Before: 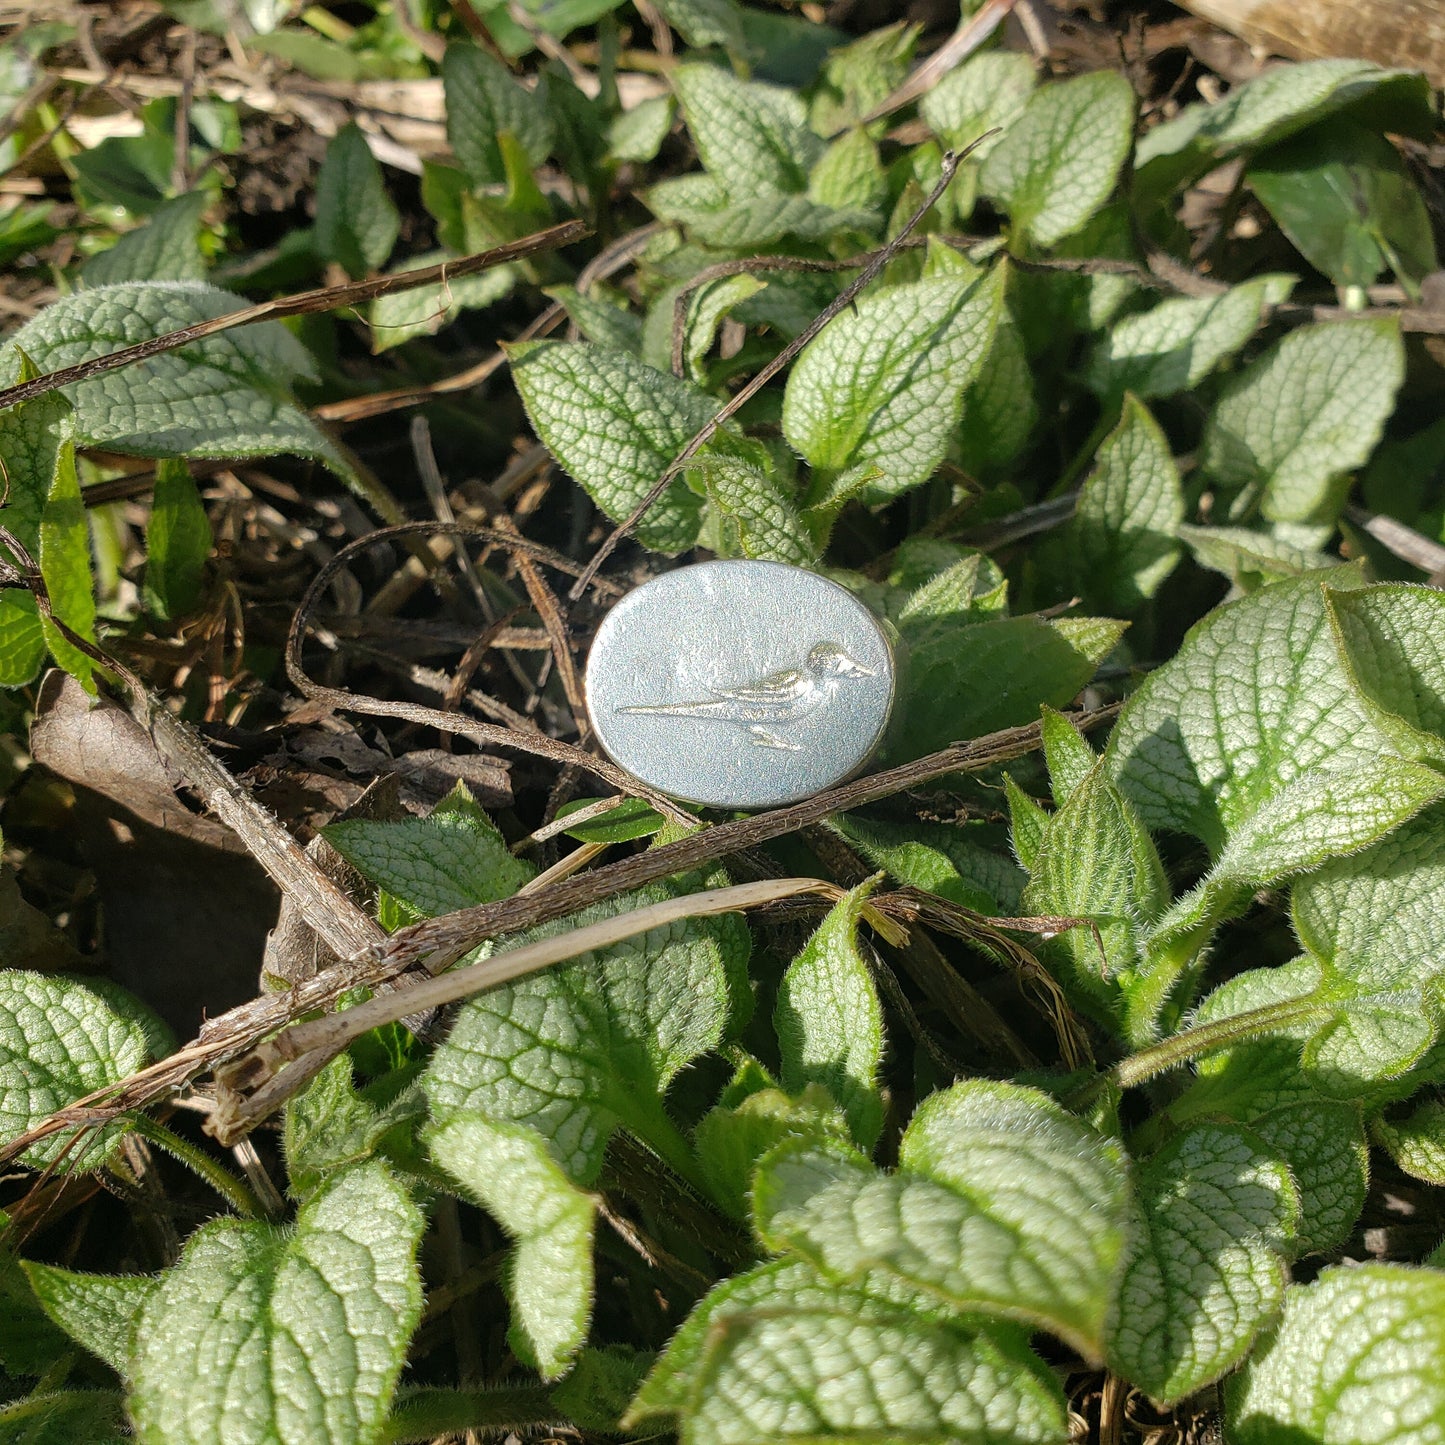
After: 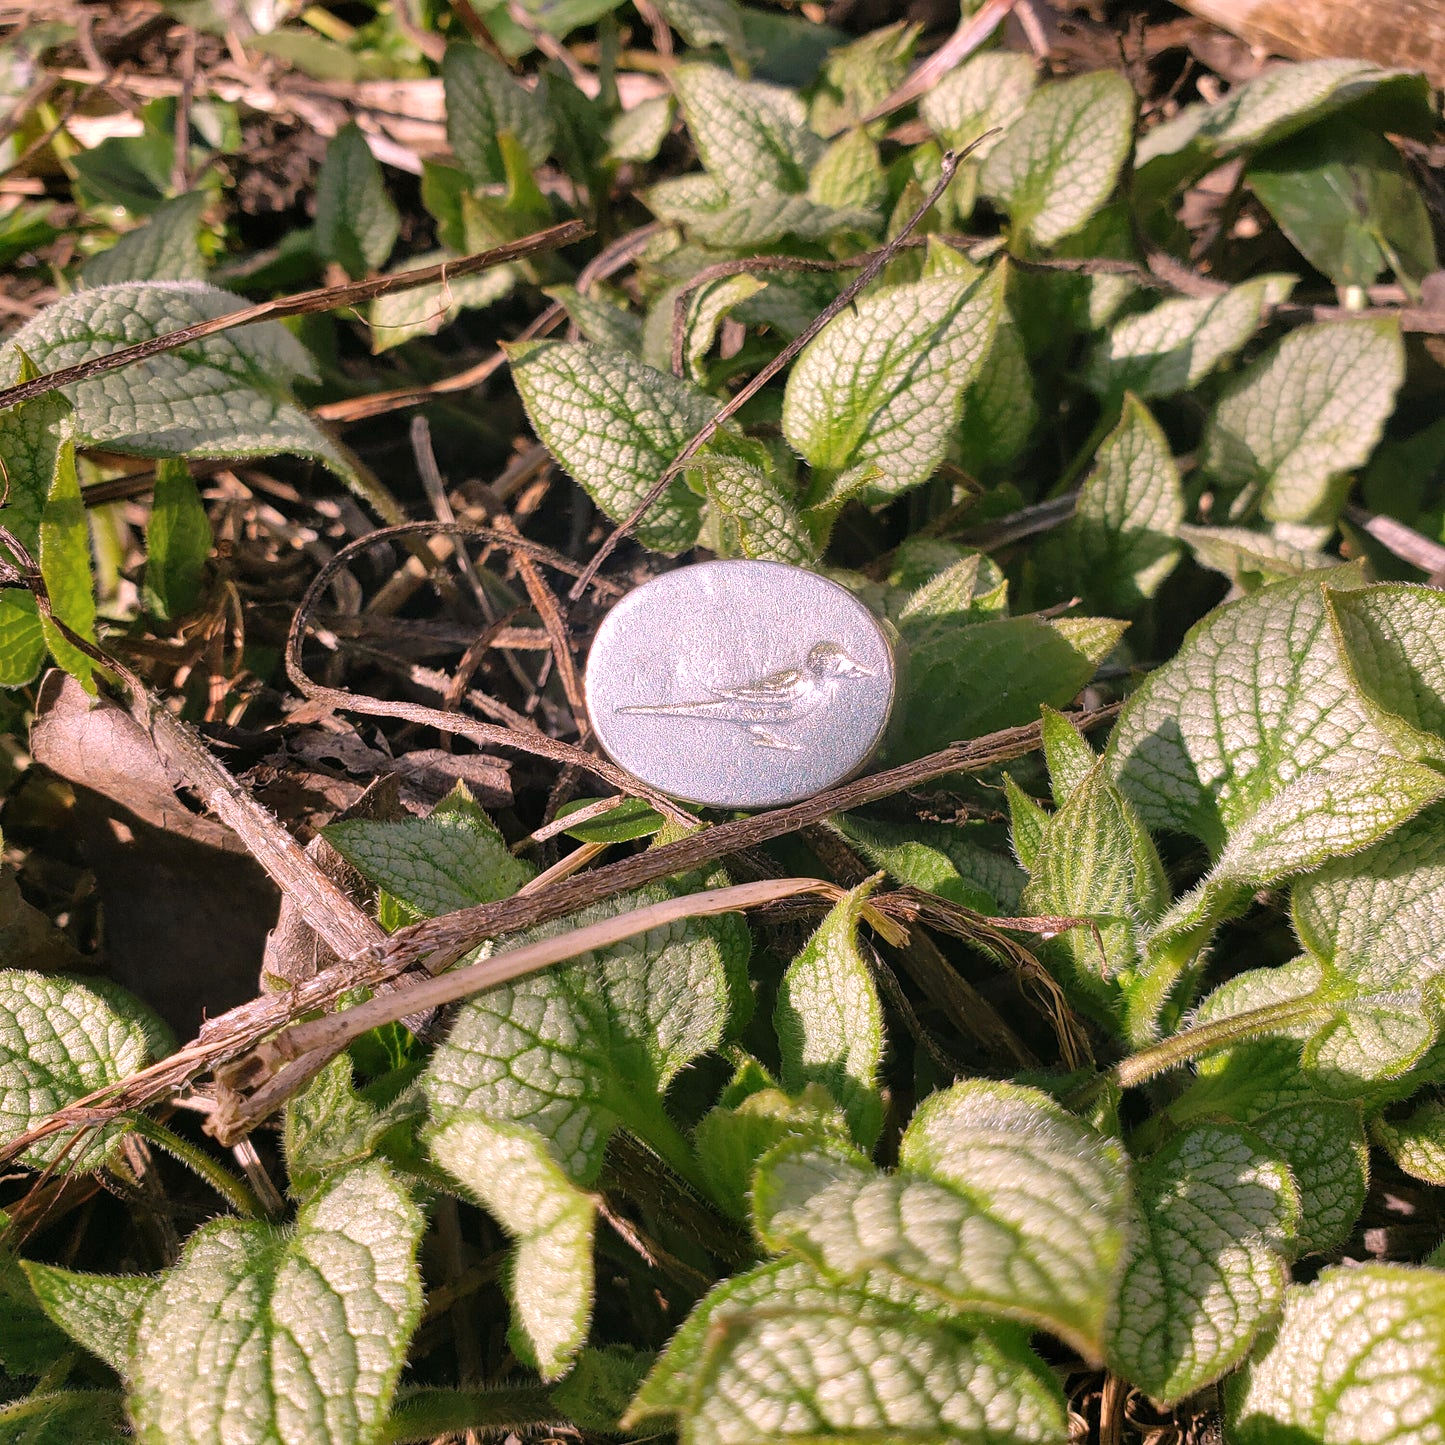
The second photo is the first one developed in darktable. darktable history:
shadows and highlights: shadows 60, highlights -60.23, soften with gaussian
white balance: red 1.188, blue 1.11
